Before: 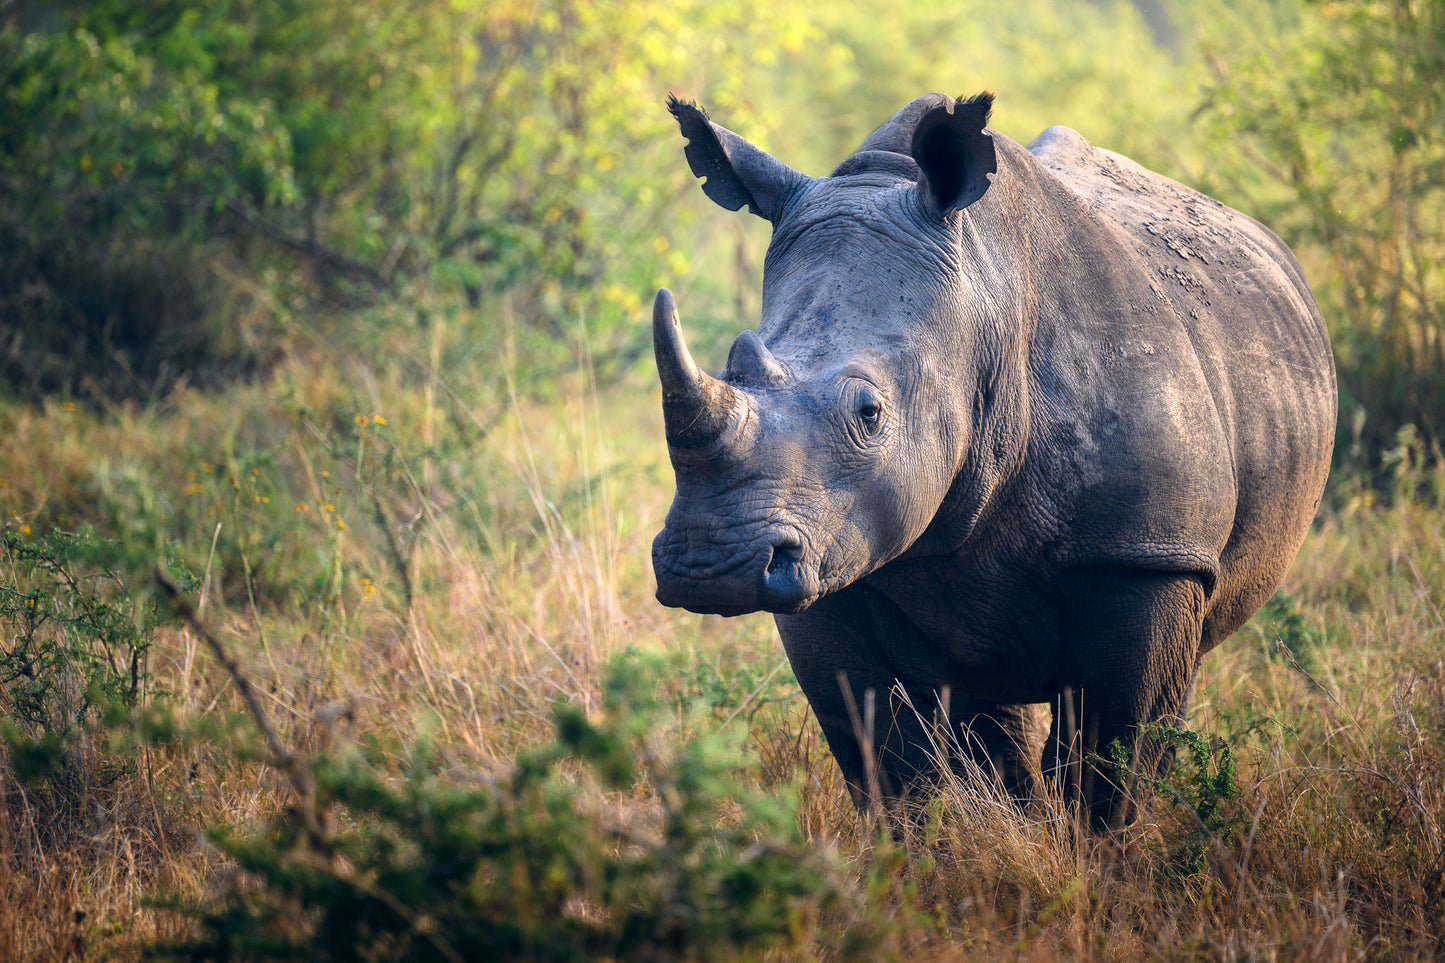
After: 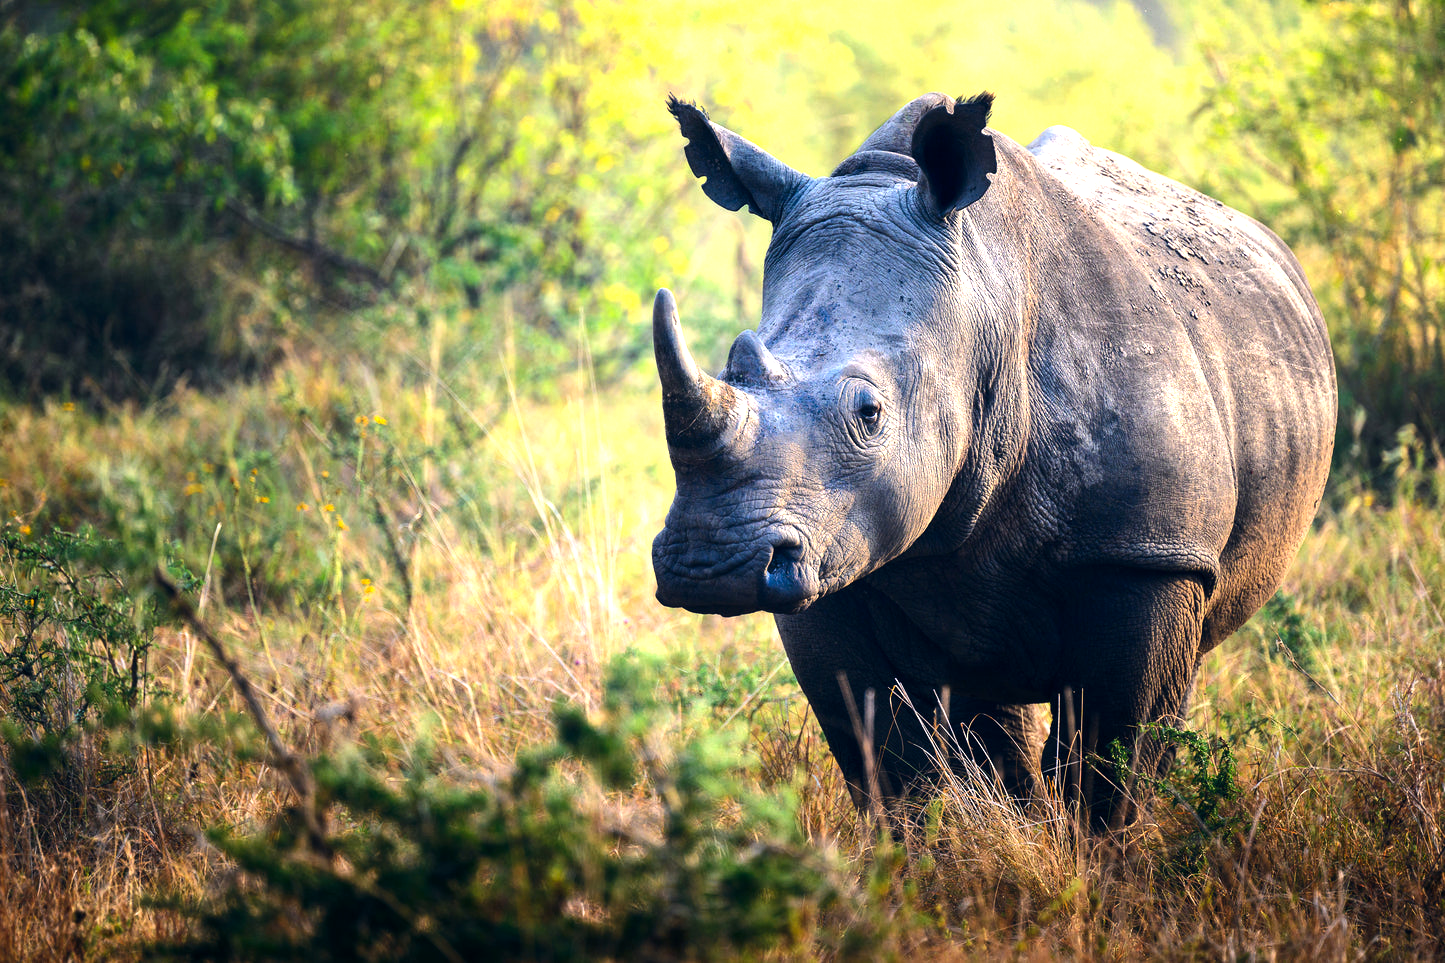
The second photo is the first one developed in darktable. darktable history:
exposure: exposure 0.131 EV, compensate highlight preservation false
color contrast: green-magenta contrast 1.2, blue-yellow contrast 1.2
tone equalizer: -8 EV -0.75 EV, -7 EV -0.7 EV, -6 EV -0.6 EV, -5 EV -0.4 EV, -3 EV 0.4 EV, -2 EV 0.6 EV, -1 EV 0.7 EV, +0 EV 0.75 EV, edges refinement/feathering 500, mask exposure compensation -1.57 EV, preserve details no
